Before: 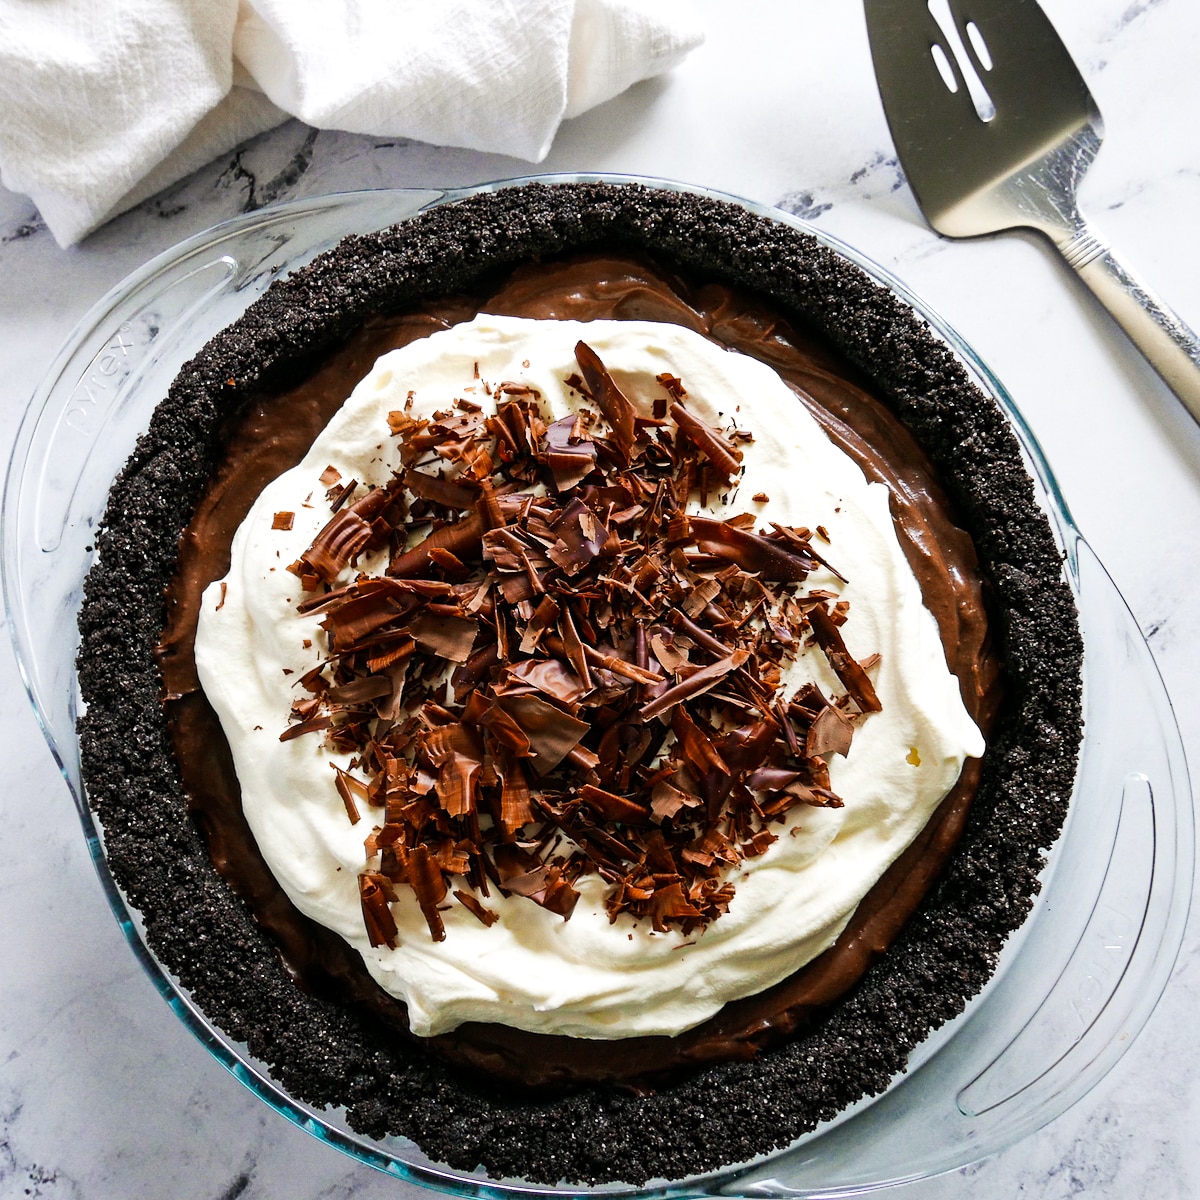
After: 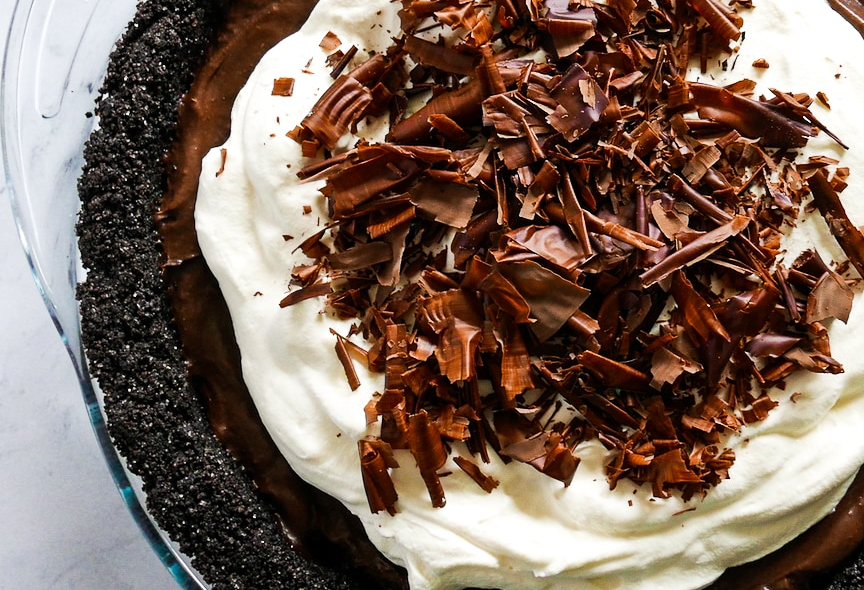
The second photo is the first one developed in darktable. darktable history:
crop: top 36.167%, right 27.946%, bottom 14.603%
